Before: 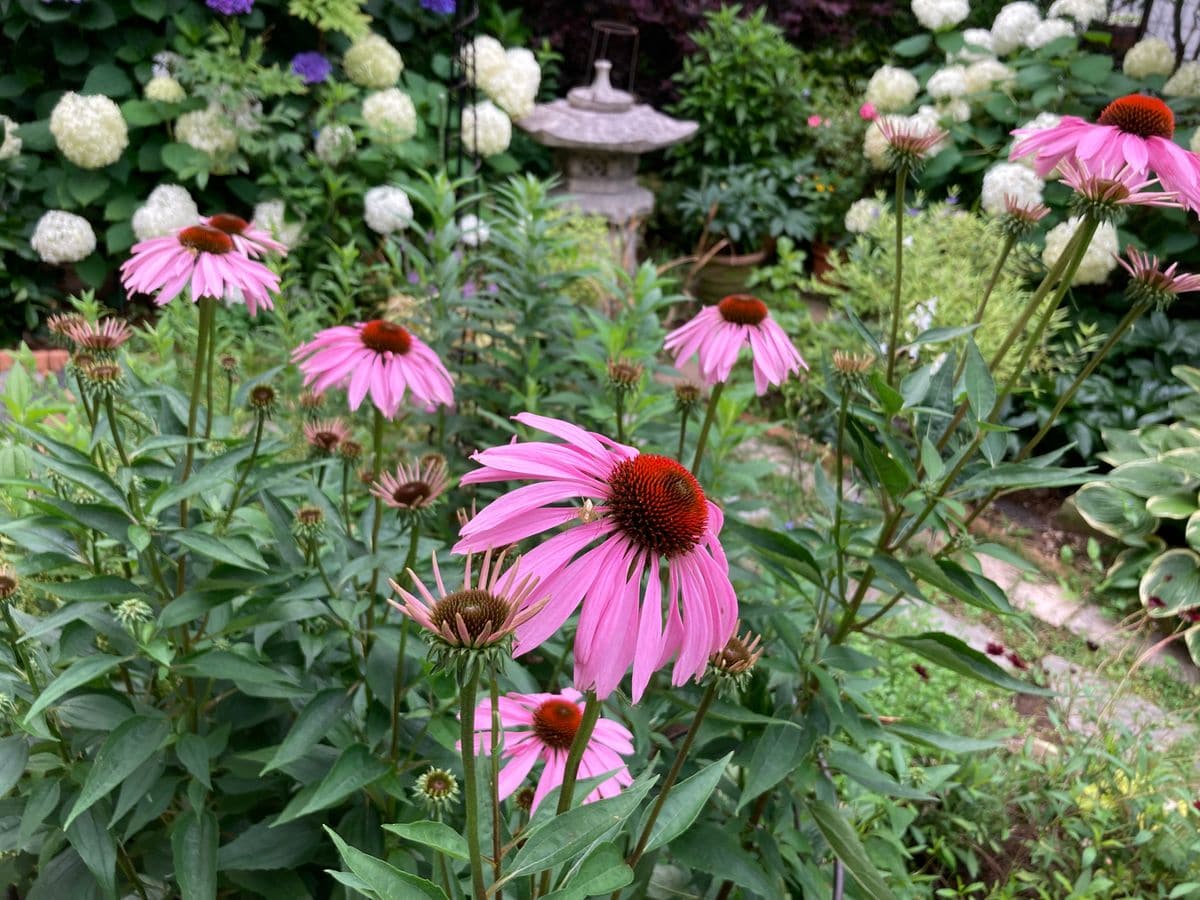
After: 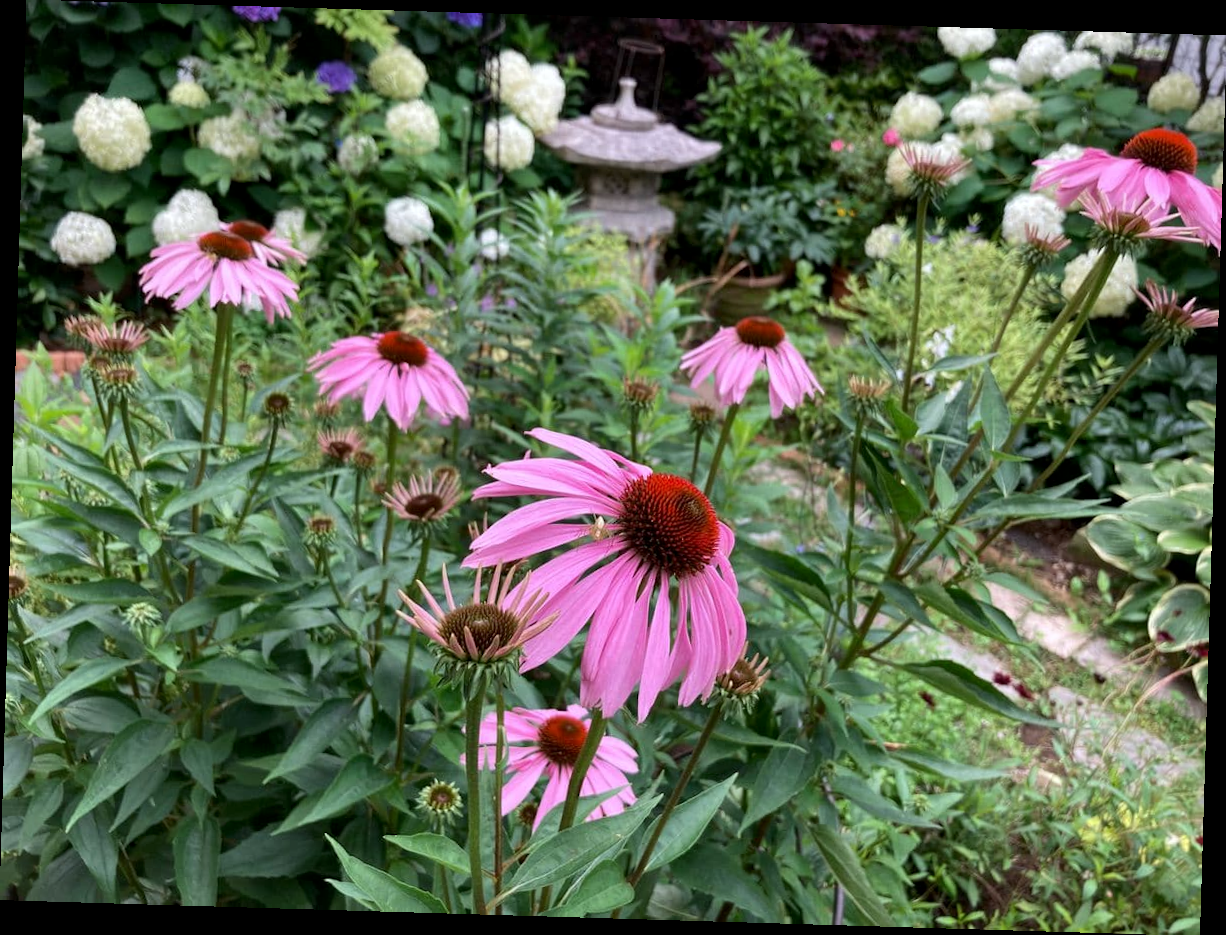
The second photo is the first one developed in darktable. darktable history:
white balance: red 0.978, blue 0.999
rotate and perspective: rotation 1.72°, automatic cropping off
local contrast: mode bilateral grid, contrast 20, coarseness 50, detail 120%, midtone range 0.2
